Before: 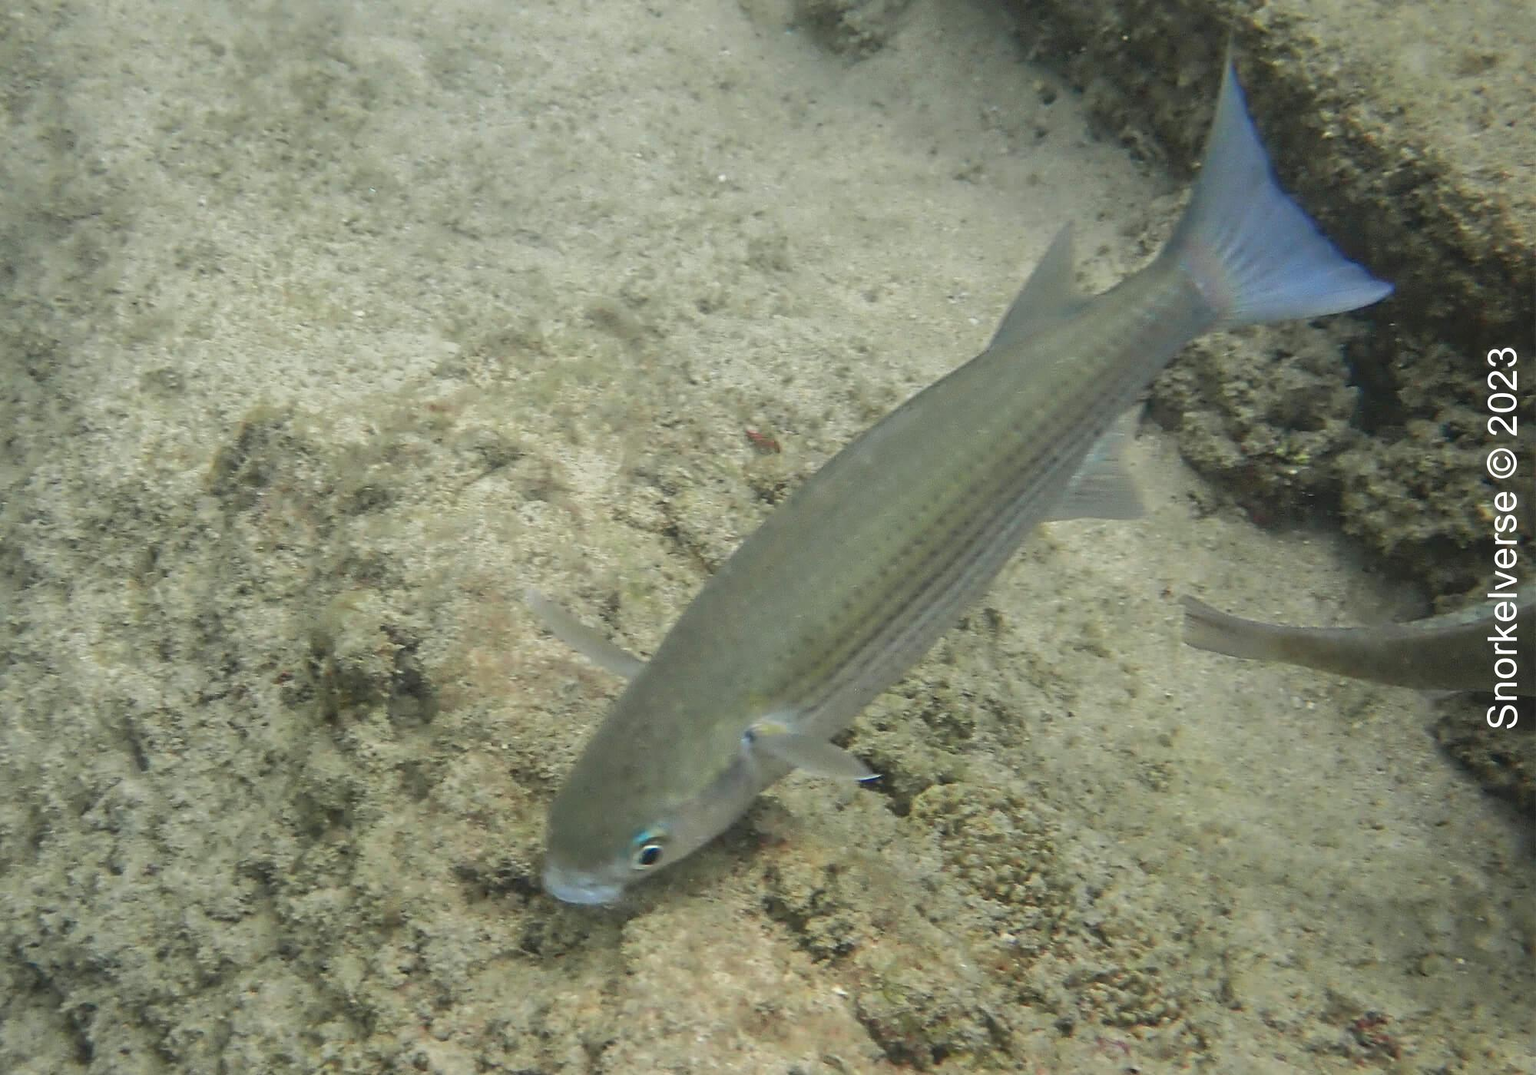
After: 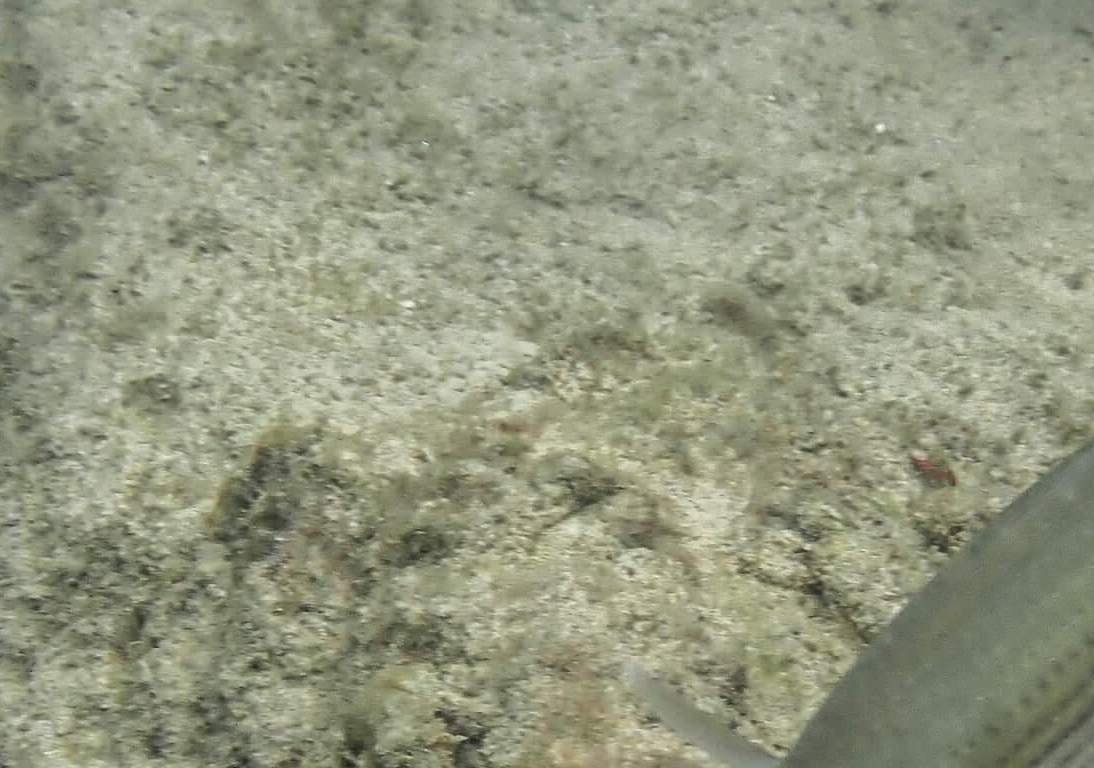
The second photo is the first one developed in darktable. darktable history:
shadows and highlights: soften with gaussian
crop and rotate: left 3.047%, top 7.509%, right 42.236%, bottom 37.598%
local contrast: on, module defaults
